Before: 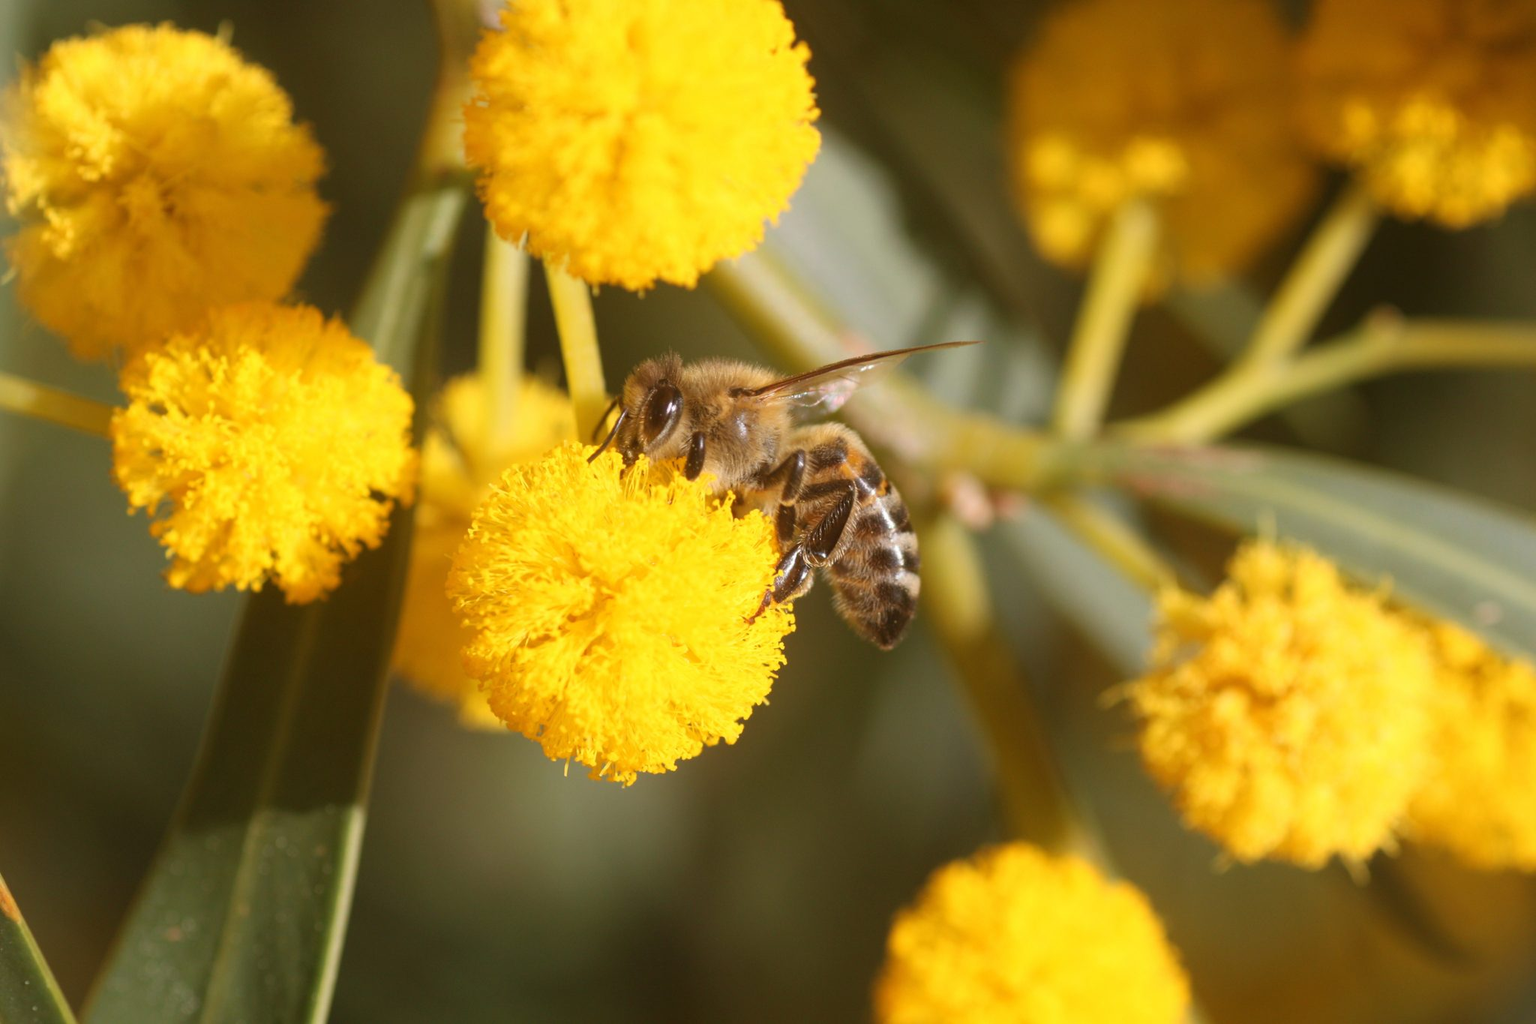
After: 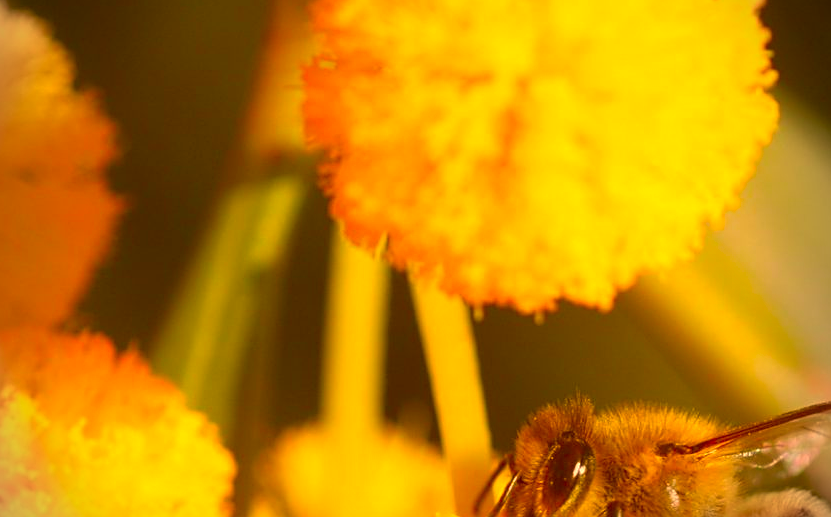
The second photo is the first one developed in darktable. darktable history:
vignetting: fall-off start 79.88%
sharpen: on, module defaults
crop: left 15.452%, top 5.459%, right 43.956%, bottom 56.62%
color correction: highlights a* 10.44, highlights b* 30.04, shadows a* 2.73, shadows b* 17.51, saturation 1.72
